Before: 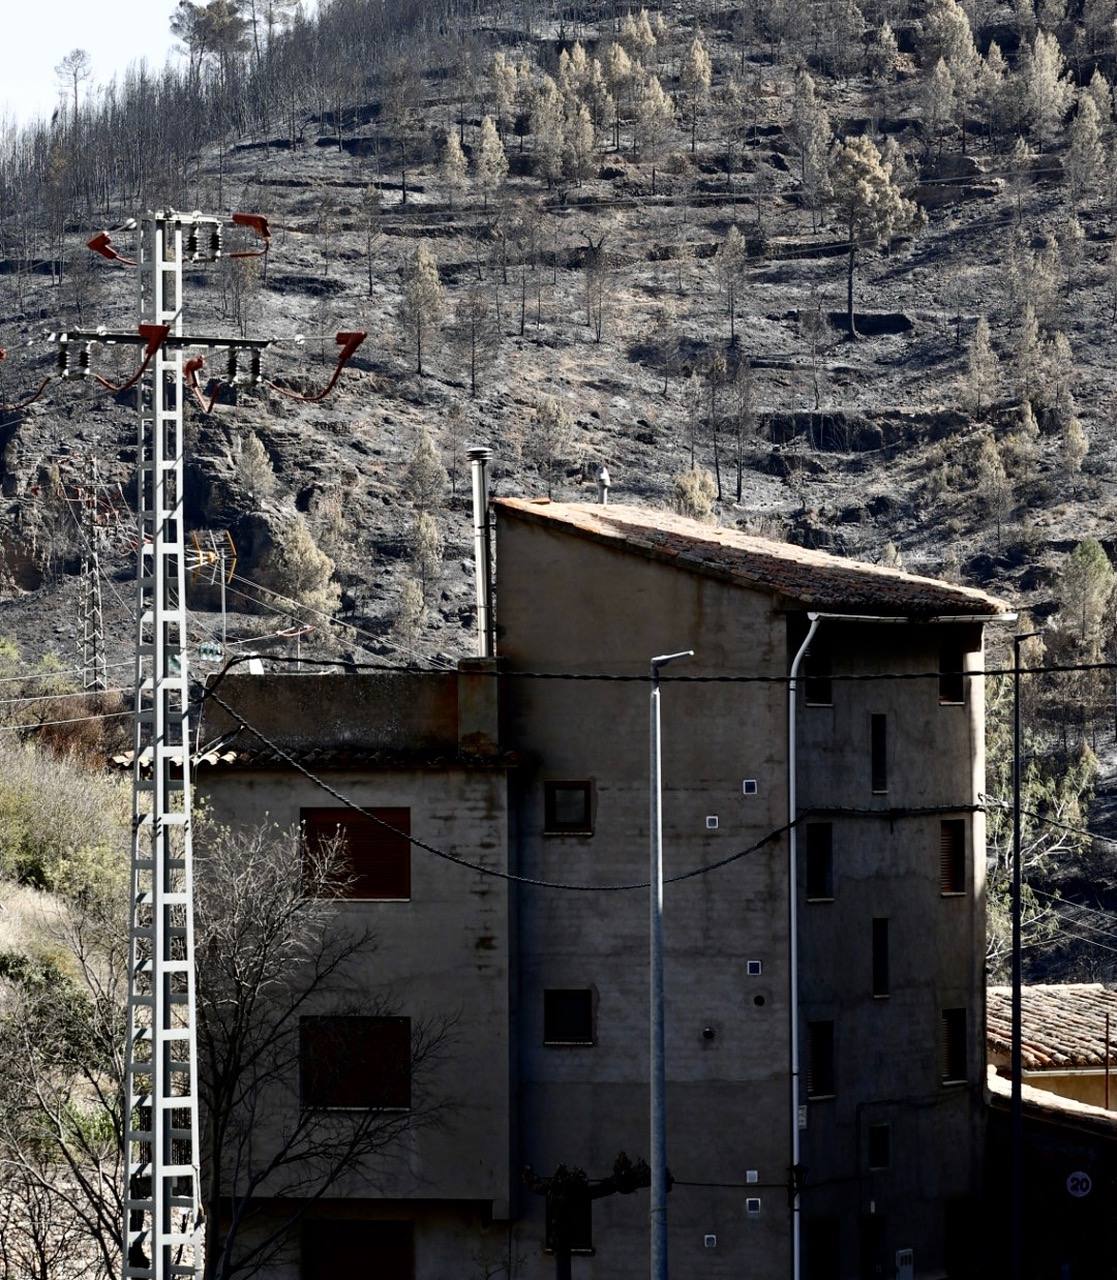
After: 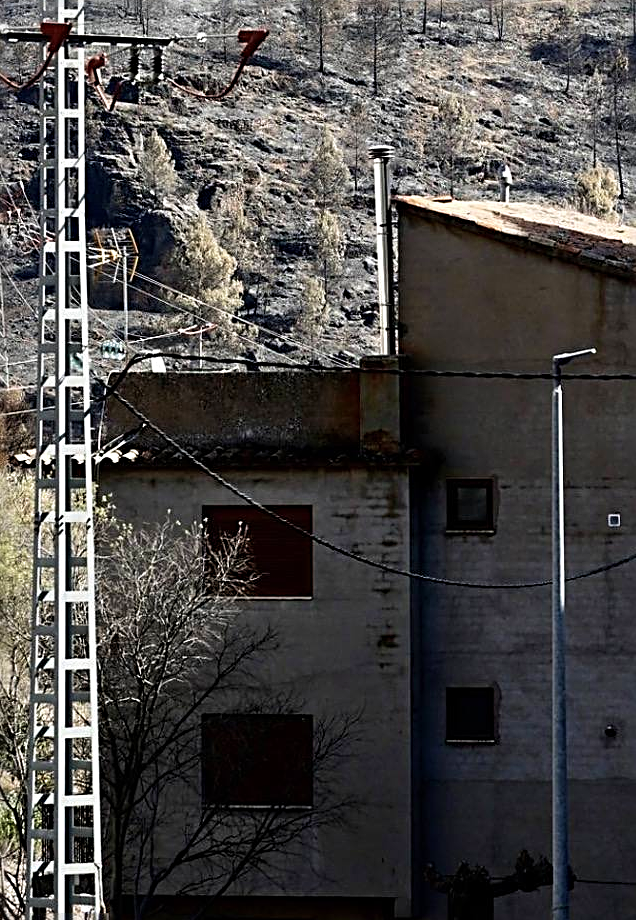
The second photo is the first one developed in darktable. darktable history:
crop: left 8.792%, top 23.613%, right 34.243%, bottom 4.465%
sharpen: radius 2.58, amount 0.691
velvia: on, module defaults
